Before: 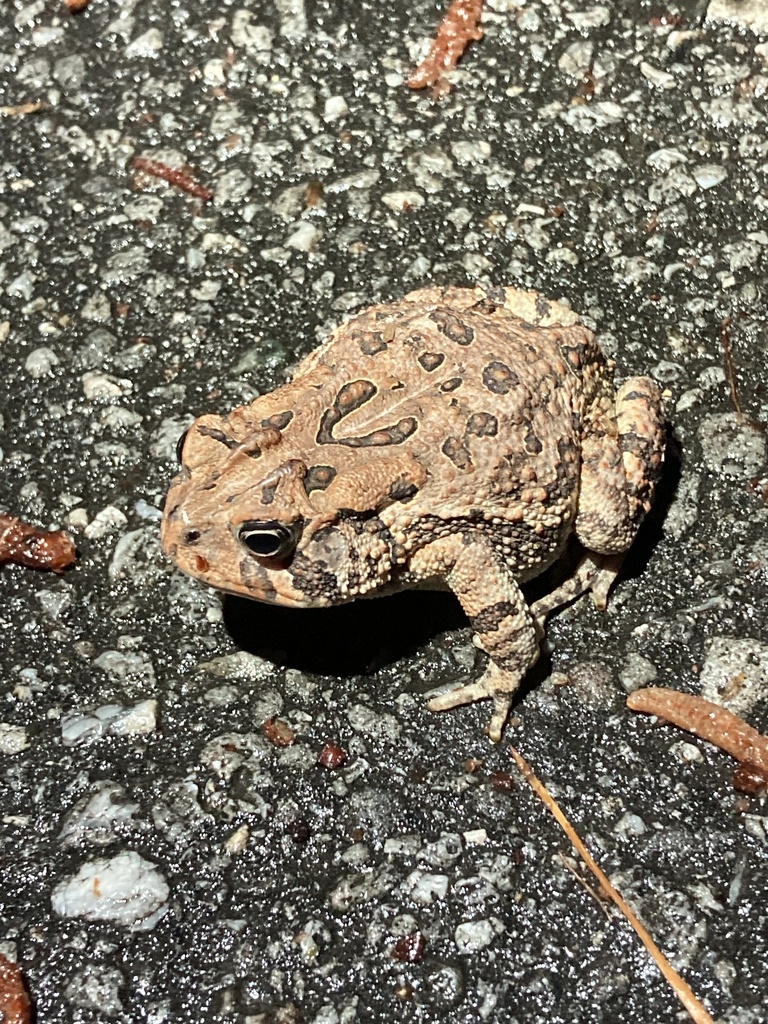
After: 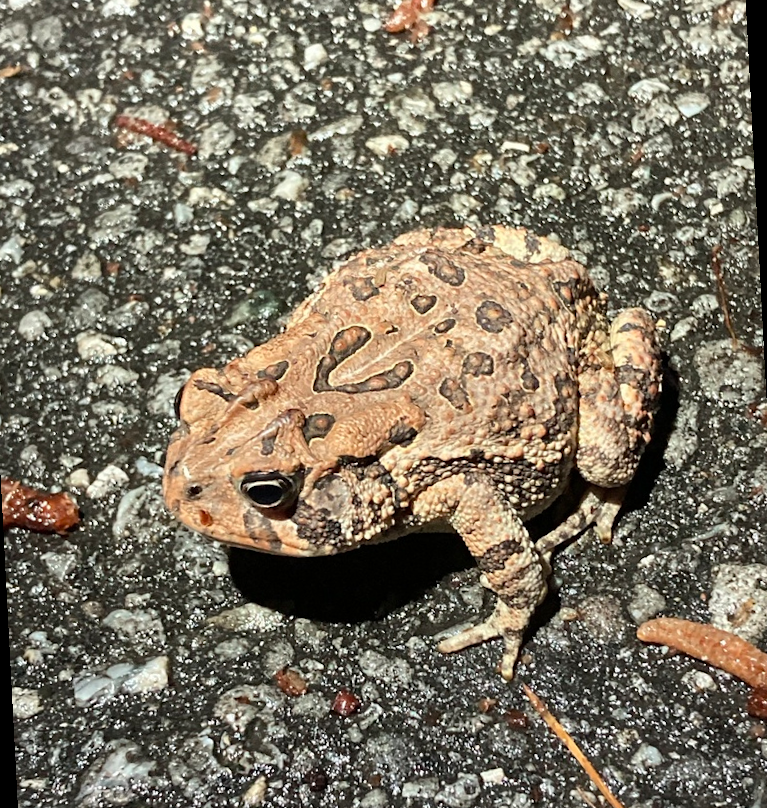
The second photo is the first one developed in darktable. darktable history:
rotate and perspective: rotation -3°, crop left 0.031, crop right 0.968, crop top 0.07, crop bottom 0.93
crop and rotate: top 0%, bottom 11.49%
